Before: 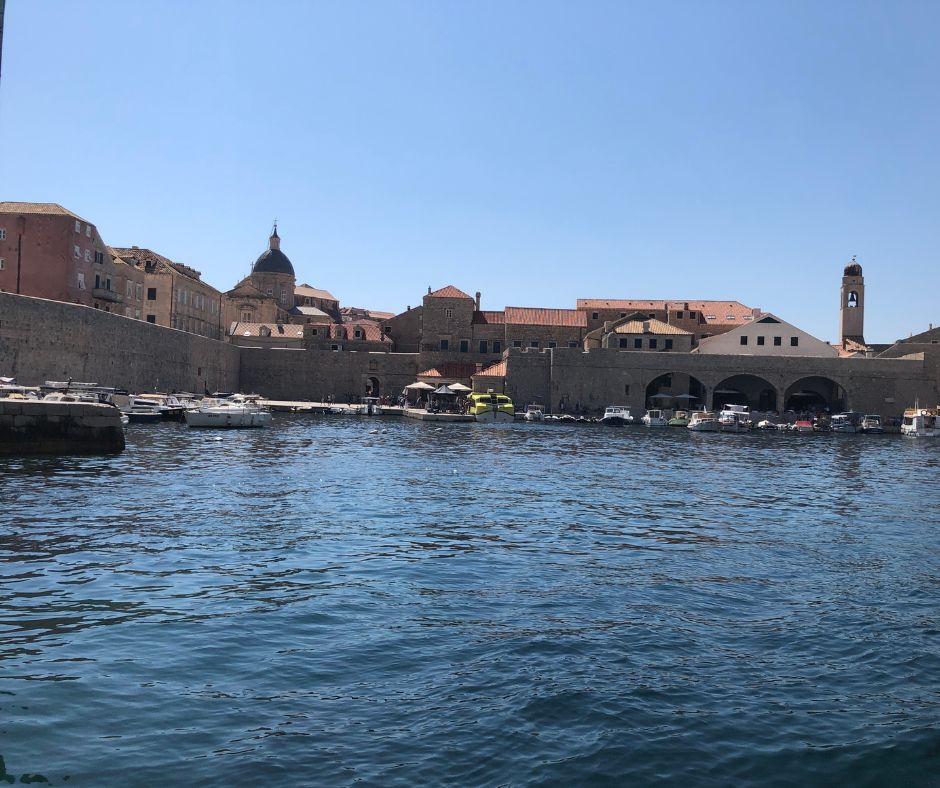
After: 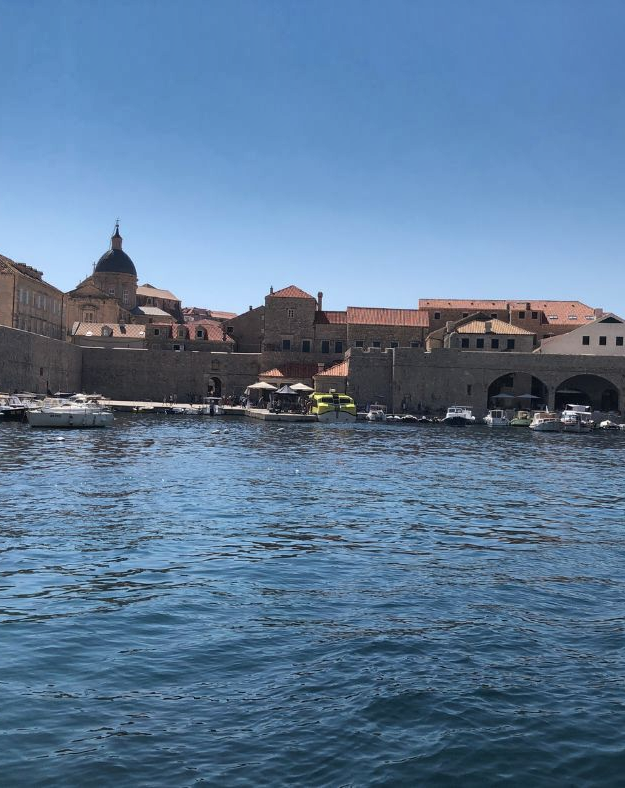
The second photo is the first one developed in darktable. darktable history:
crop: left 16.899%, right 16.556%
shadows and highlights: shadows 20.91, highlights -82.73, soften with gaussian
